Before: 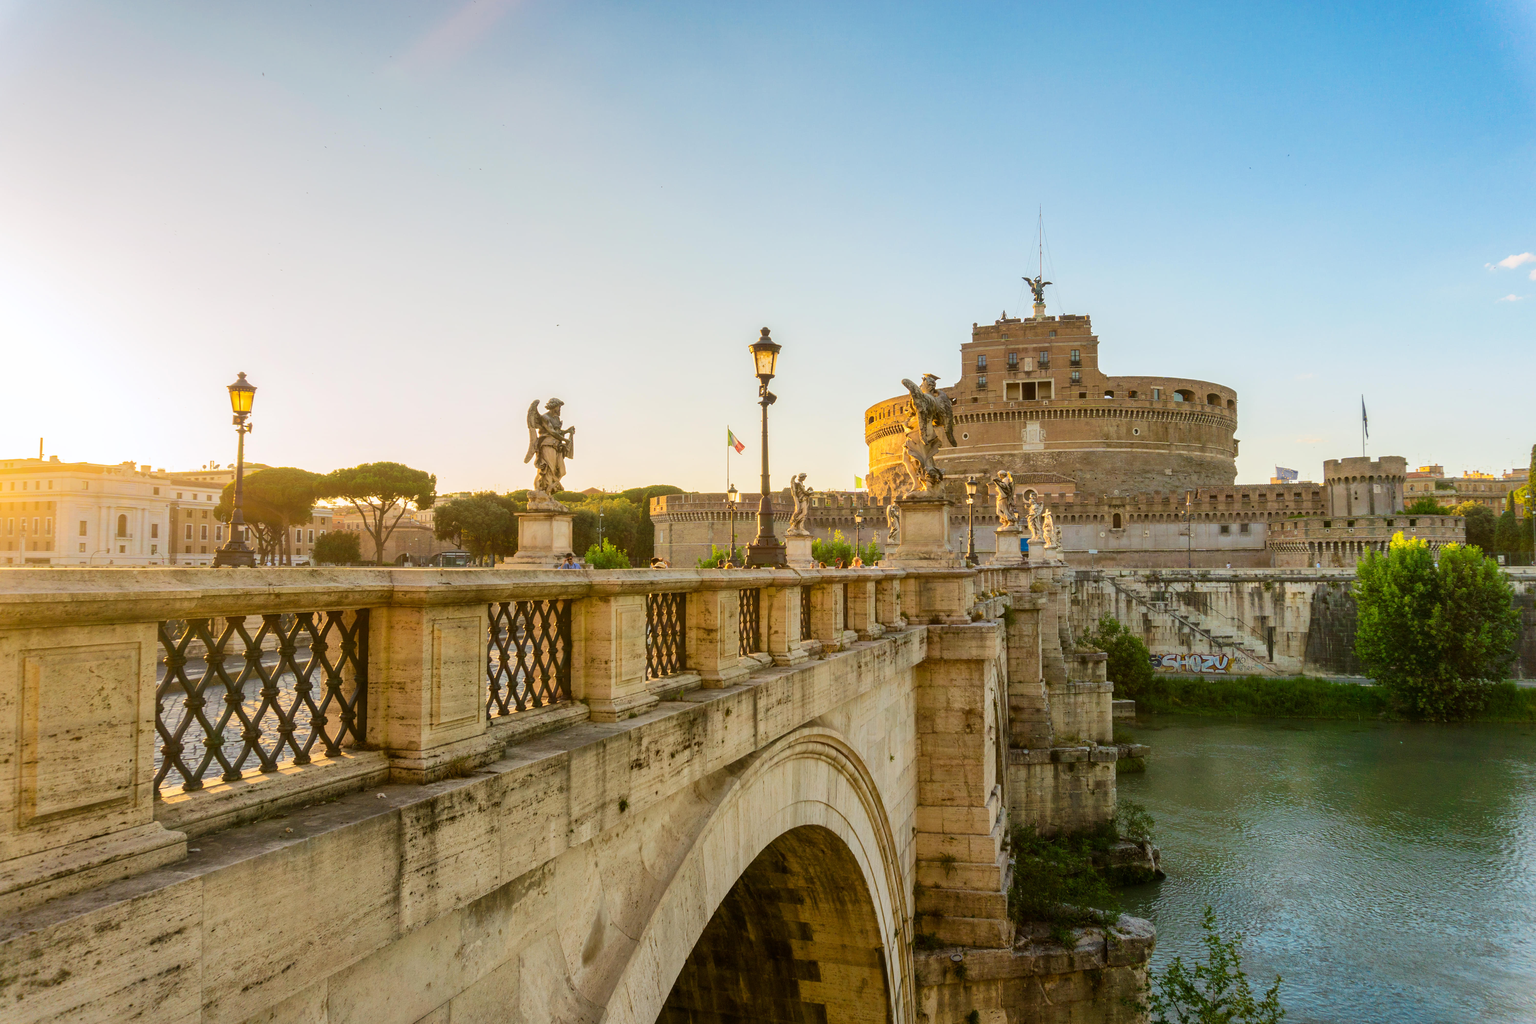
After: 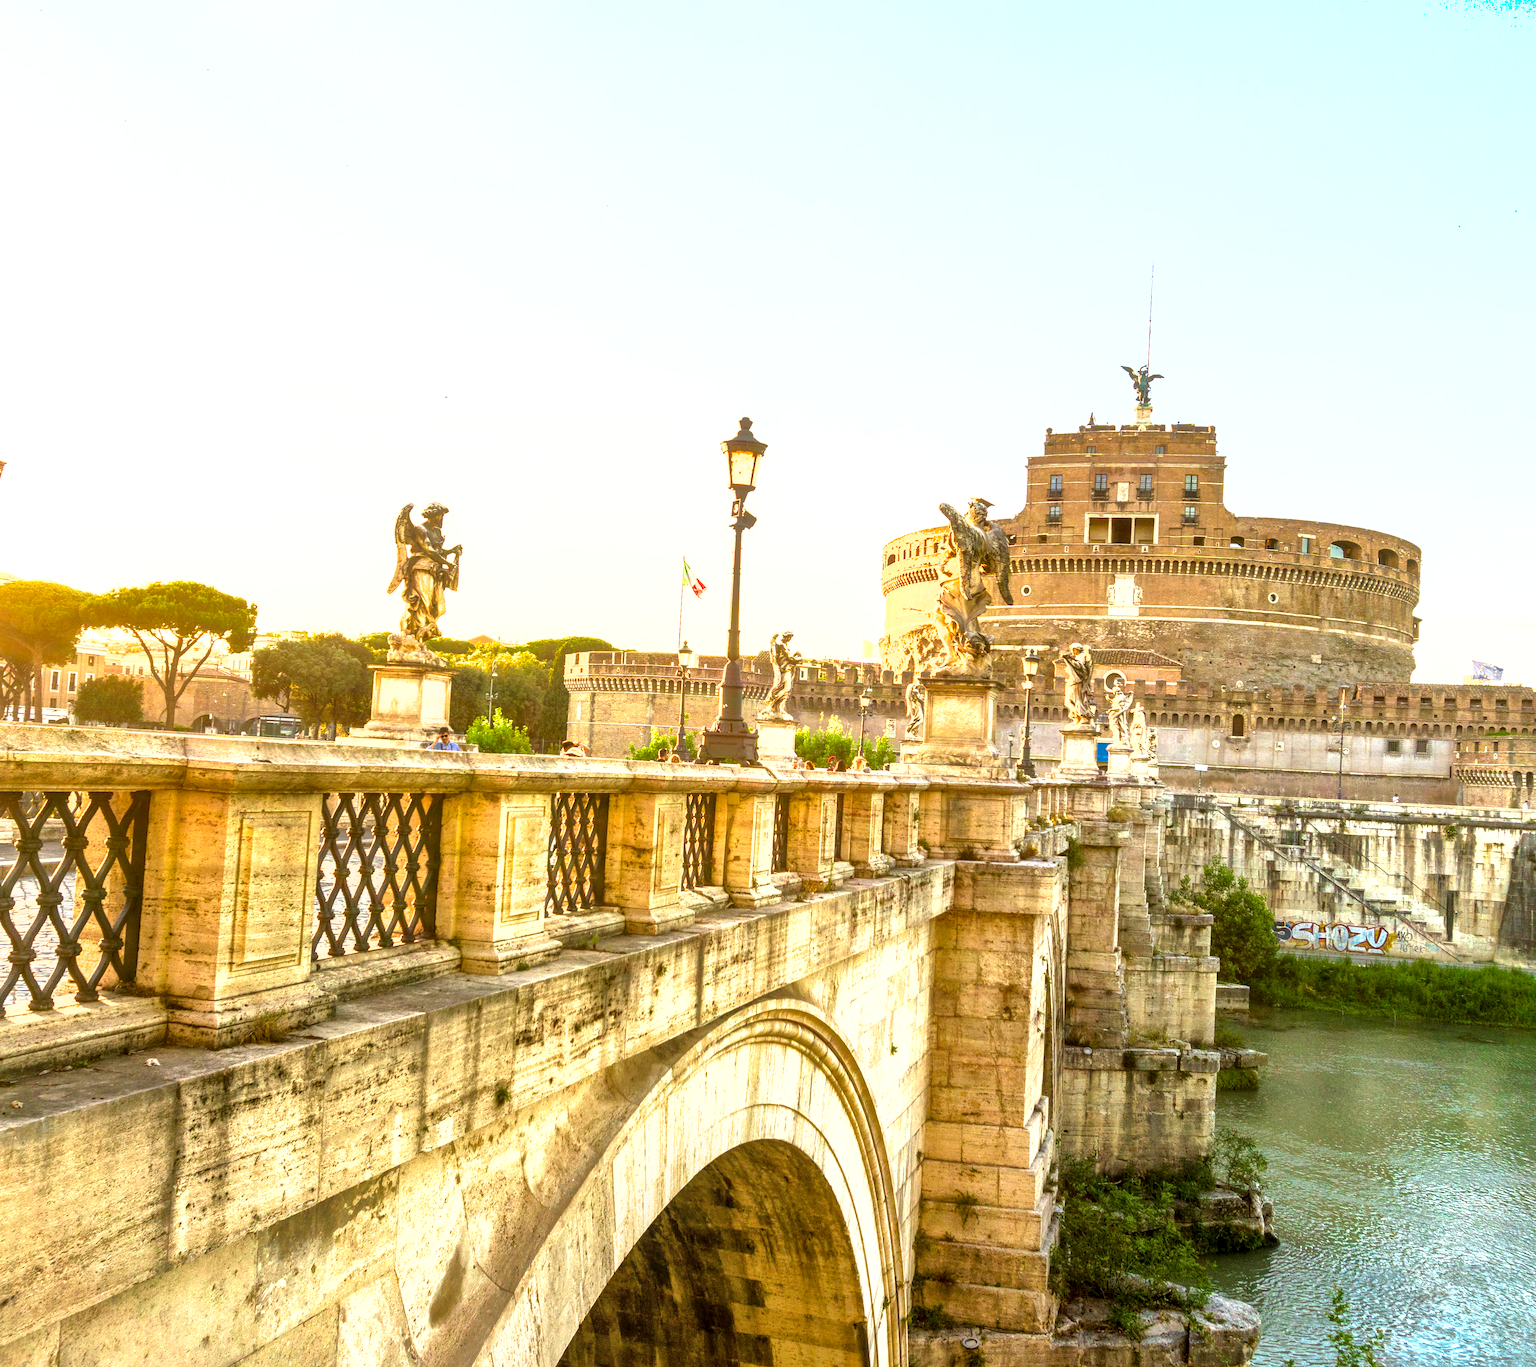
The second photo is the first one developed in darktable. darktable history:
local contrast: on, module defaults
shadows and highlights: on, module defaults
crop and rotate: angle -3.23°, left 14.208%, top 0.022%, right 10.936%, bottom 0.019%
tone equalizer: -8 EV -0.434 EV, -7 EV -0.404 EV, -6 EV -0.349 EV, -5 EV -0.201 EV, -3 EV 0.244 EV, -2 EV 0.356 EV, -1 EV 0.397 EV, +0 EV 0.396 EV
exposure: black level correction 0.001, exposure 1.119 EV, compensate highlight preservation false
